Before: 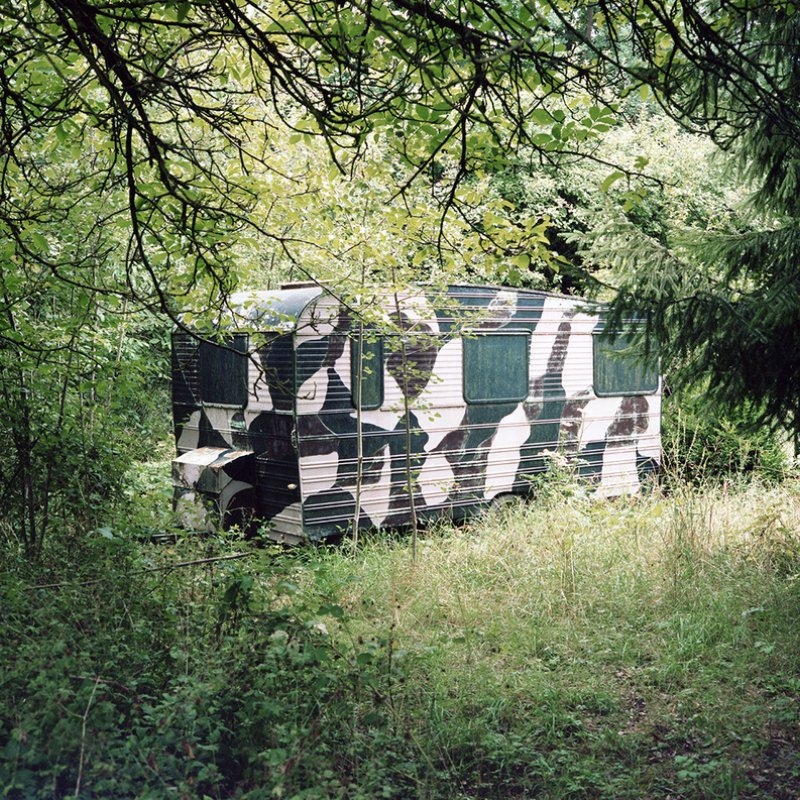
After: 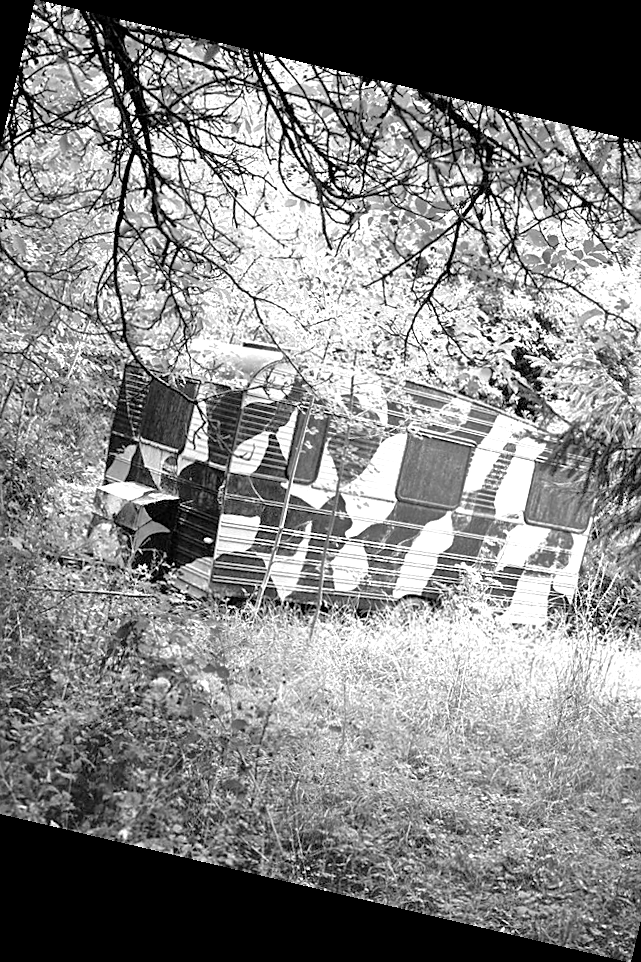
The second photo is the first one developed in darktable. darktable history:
crop: left 15.419%, right 17.914%
sharpen: on, module defaults
exposure: black level correction 0.001, exposure 0.5 EV, compensate exposure bias true, compensate highlight preservation false
color zones: curves: ch0 [(0.002, 0.593) (0.143, 0.417) (0.285, 0.541) (0.455, 0.289) (0.608, 0.327) (0.727, 0.283) (0.869, 0.571) (1, 0.603)]; ch1 [(0, 0) (0.143, 0) (0.286, 0) (0.429, 0) (0.571, 0) (0.714, 0) (0.857, 0)]
tone equalizer: -7 EV 0.15 EV, -6 EV 0.6 EV, -5 EV 1.15 EV, -4 EV 1.33 EV, -3 EV 1.15 EV, -2 EV 0.6 EV, -1 EV 0.15 EV, mask exposure compensation -0.5 EV
color balance rgb: perceptual saturation grading › global saturation 20%, perceptual saturation grading › highlights -25%, perceptual saturation grading › shadows 25%
rotate and perspective: rotation 13.27°, automatic cropping off
